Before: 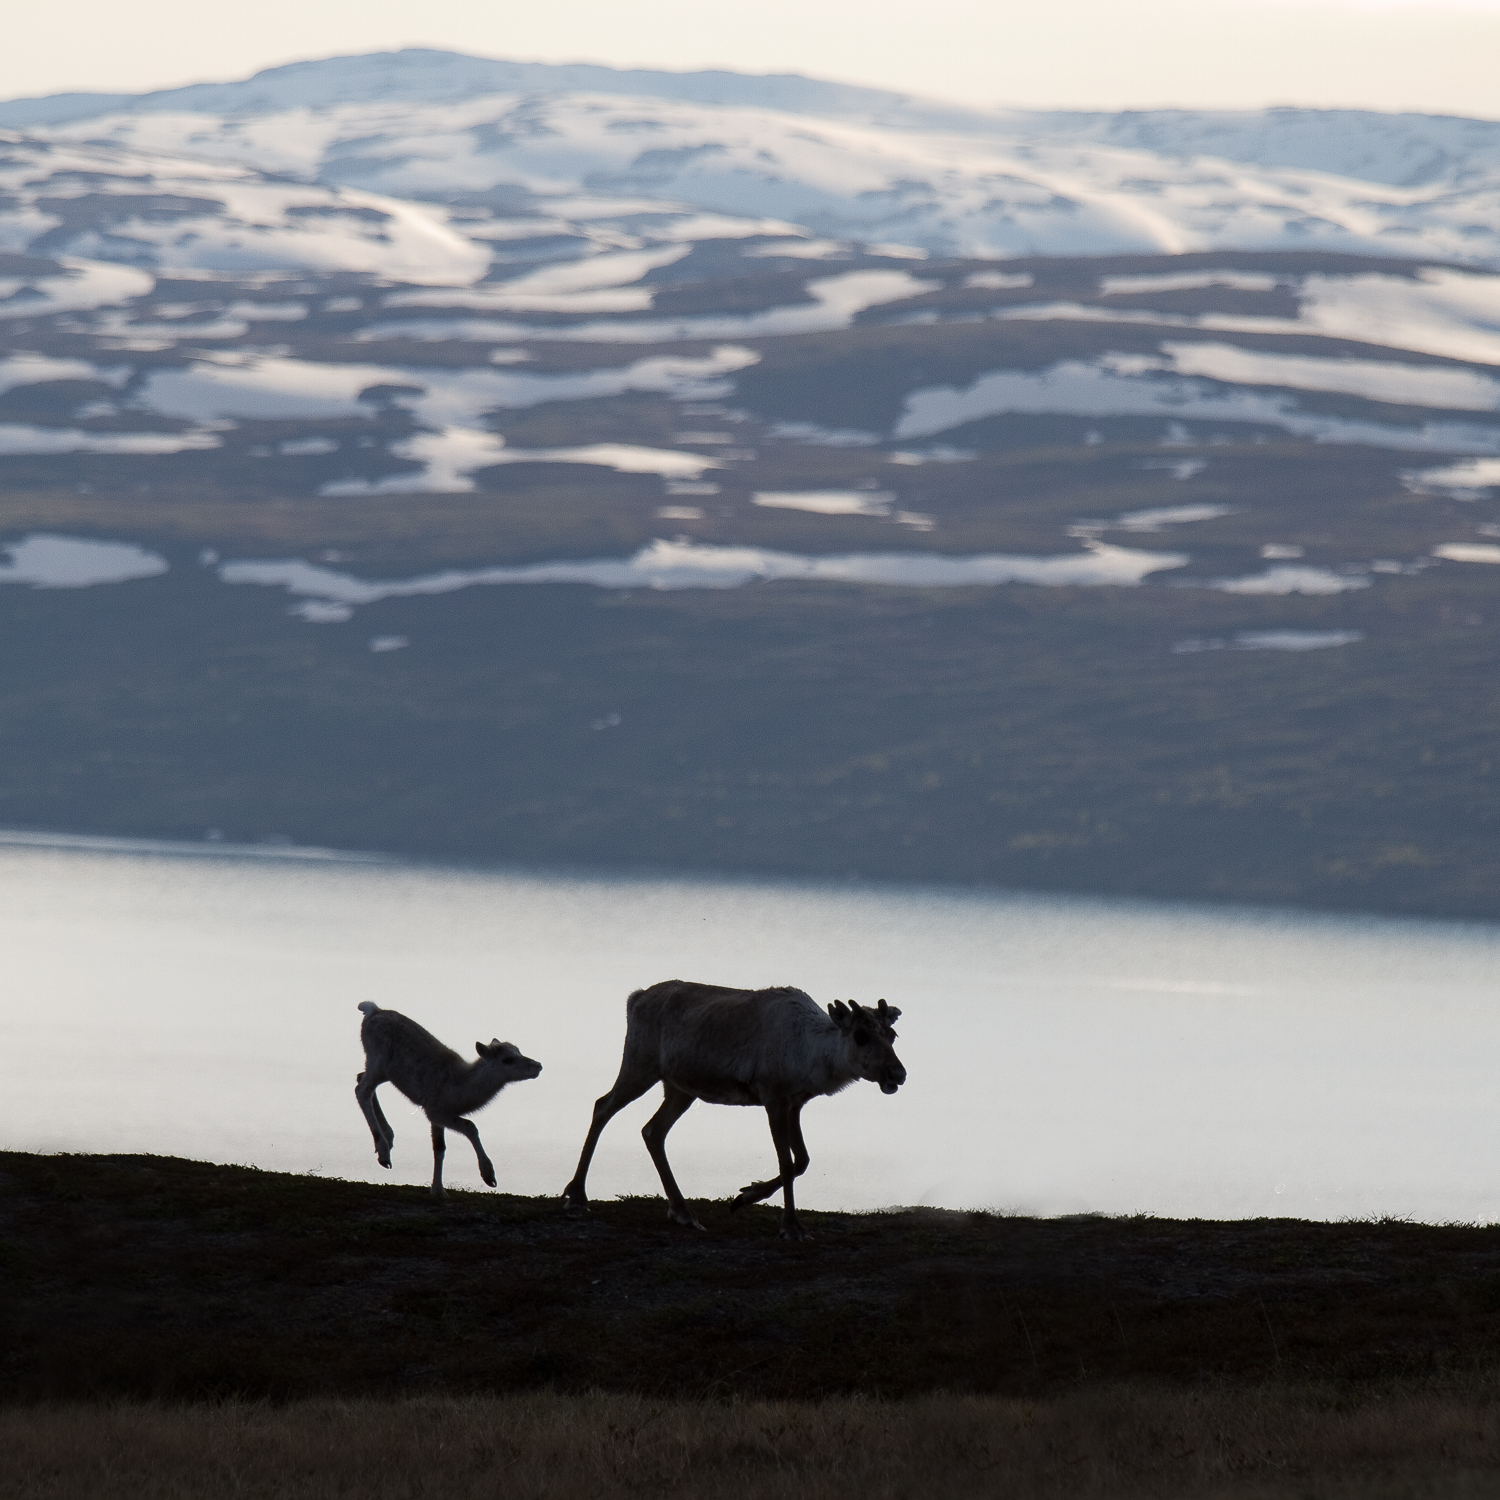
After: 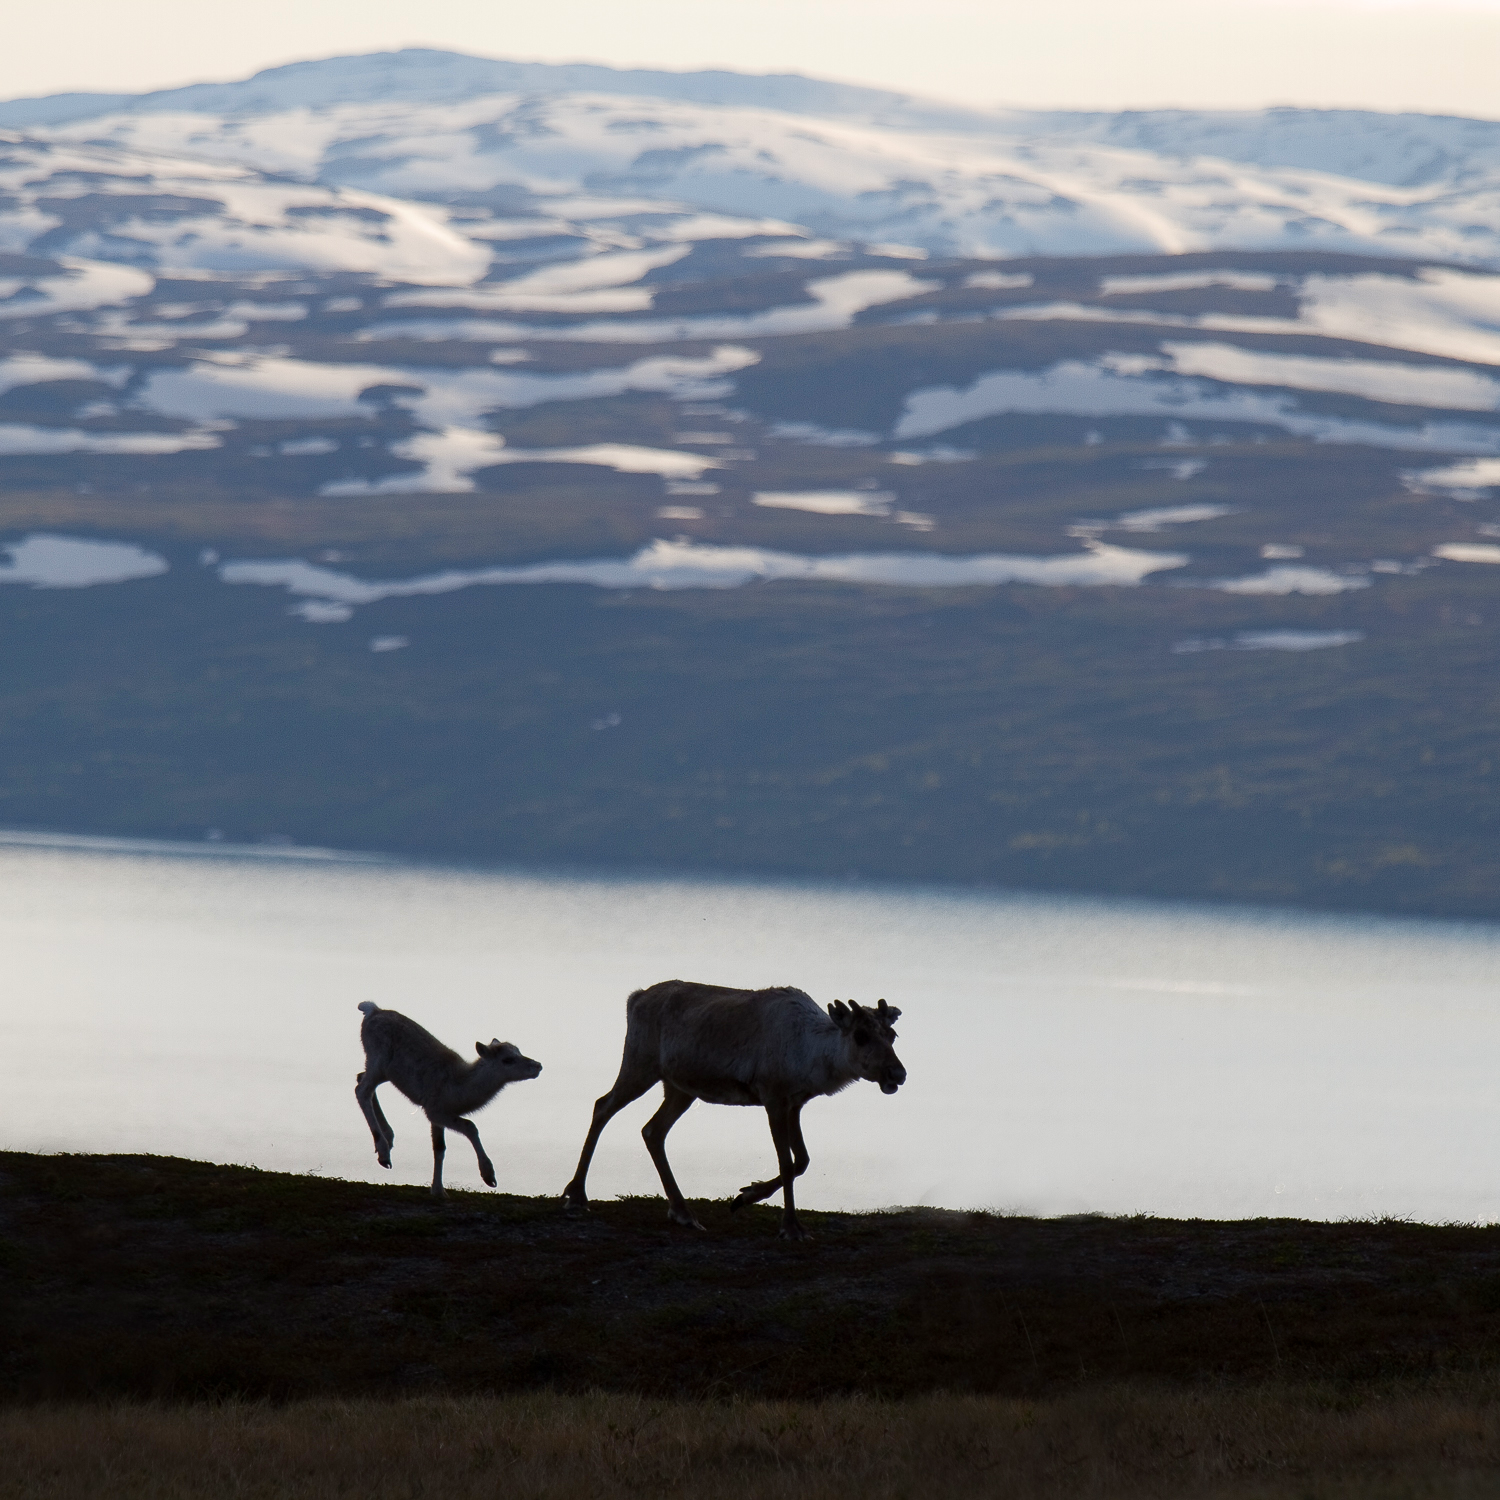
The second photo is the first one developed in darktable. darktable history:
color balance rgb: linear chroma grading › global chroma 14.357%, perceptual saturation grading › global saturation 15.602%, perceptual saturation grading › highlights -18.907%, perceptual saturation grading › shadows 20.112%
